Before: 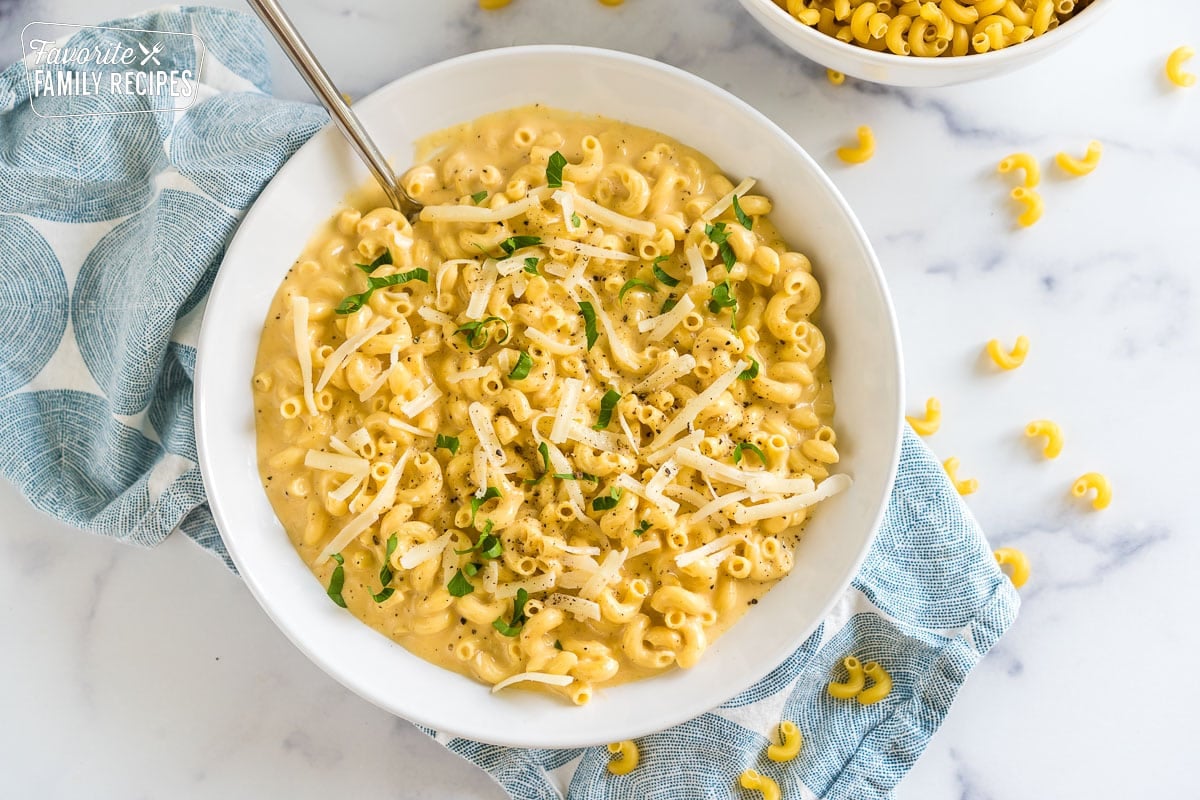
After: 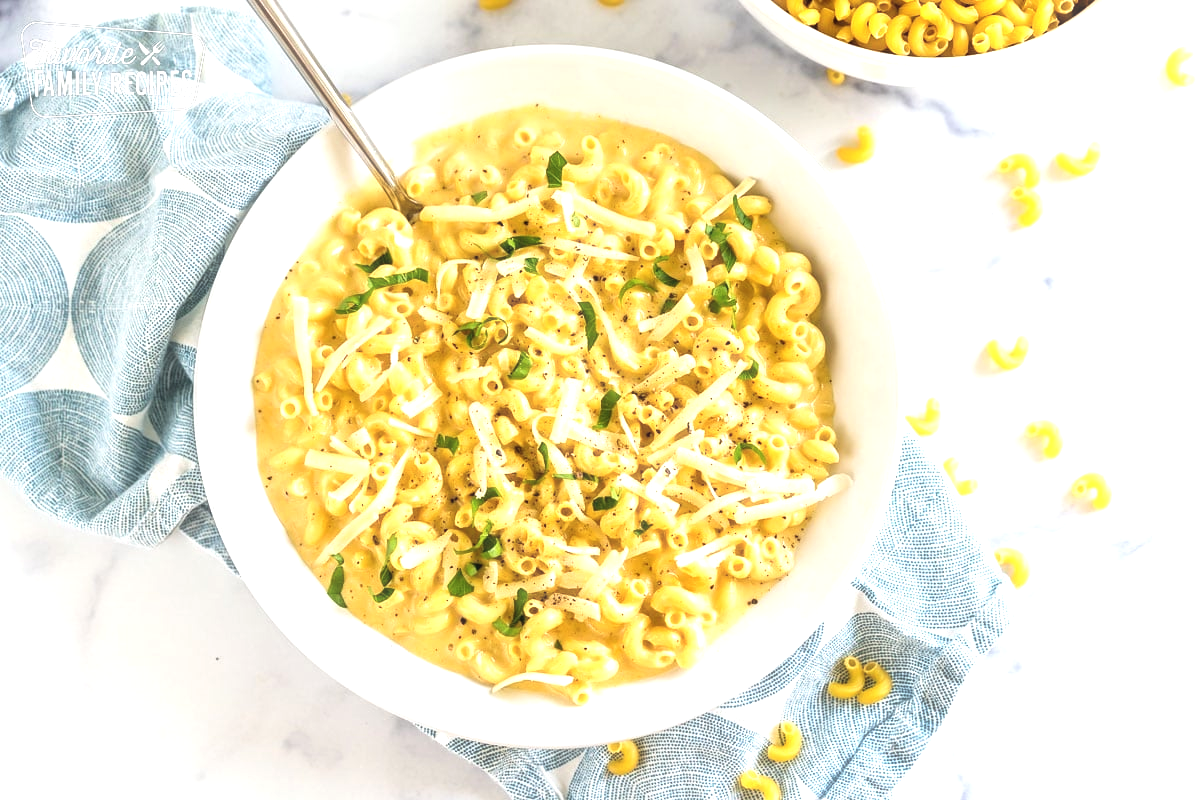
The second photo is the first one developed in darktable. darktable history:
haze removal: strength -0.098, compatibility mode true, adaptive false
tone equalizer: -8 EV -0.747 EV, -7 EV -0.732 EV, -6 EV -0.561 EV, -5 EV -0.407 EV, -3 EV 0.374 EV, -2 EV 0.6 EV, -1 EV 0.696 EV, +0 EV 0.73 EV
